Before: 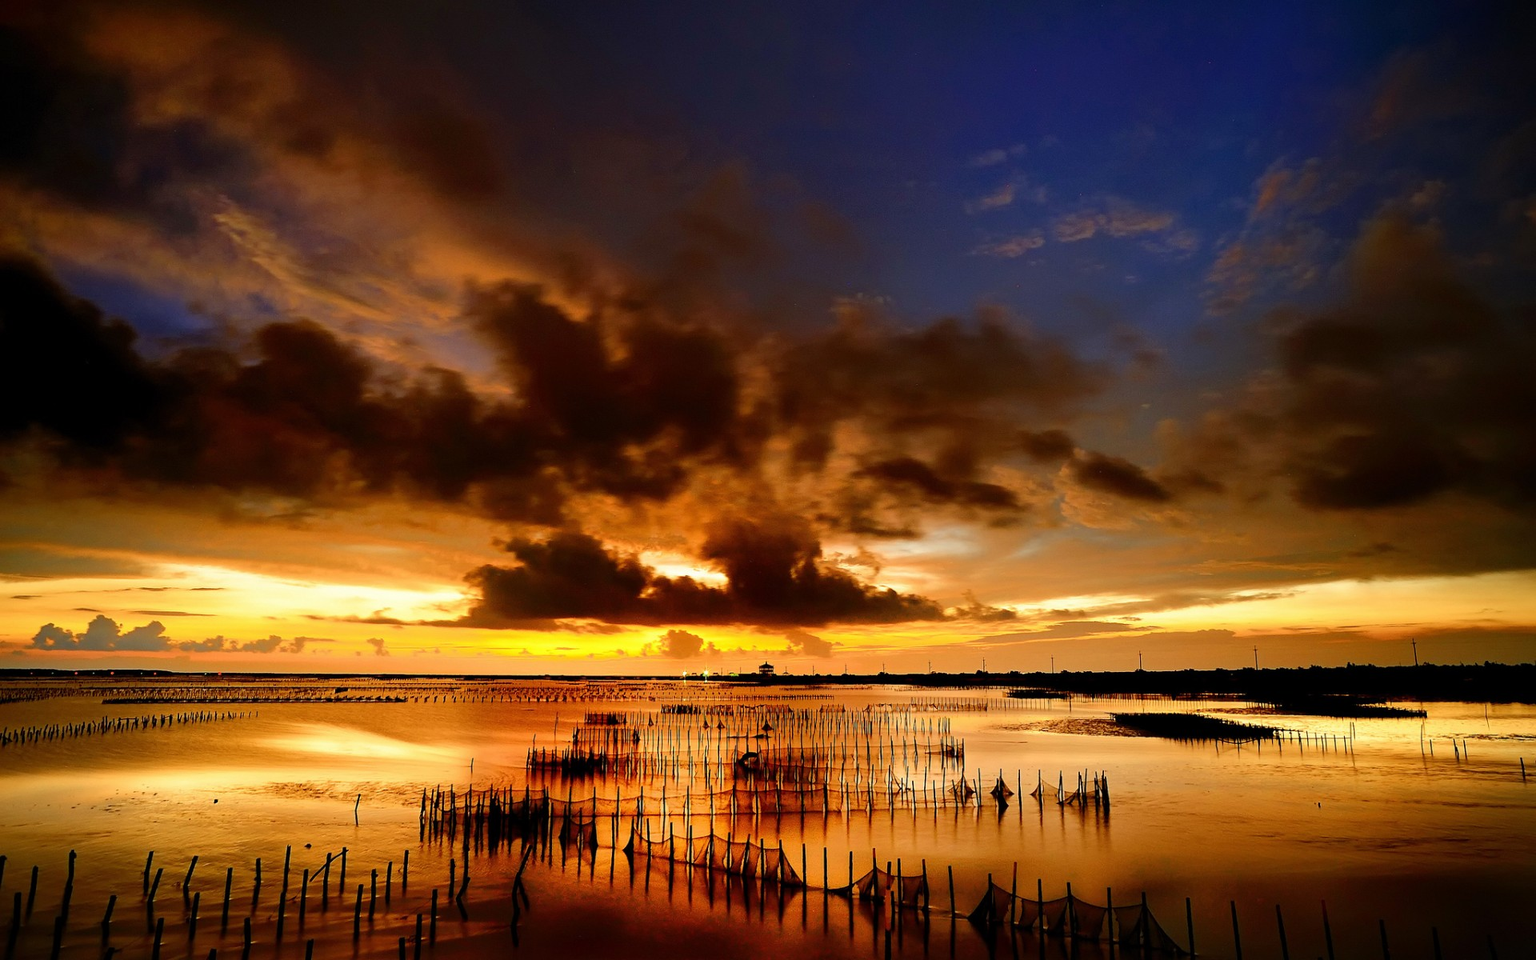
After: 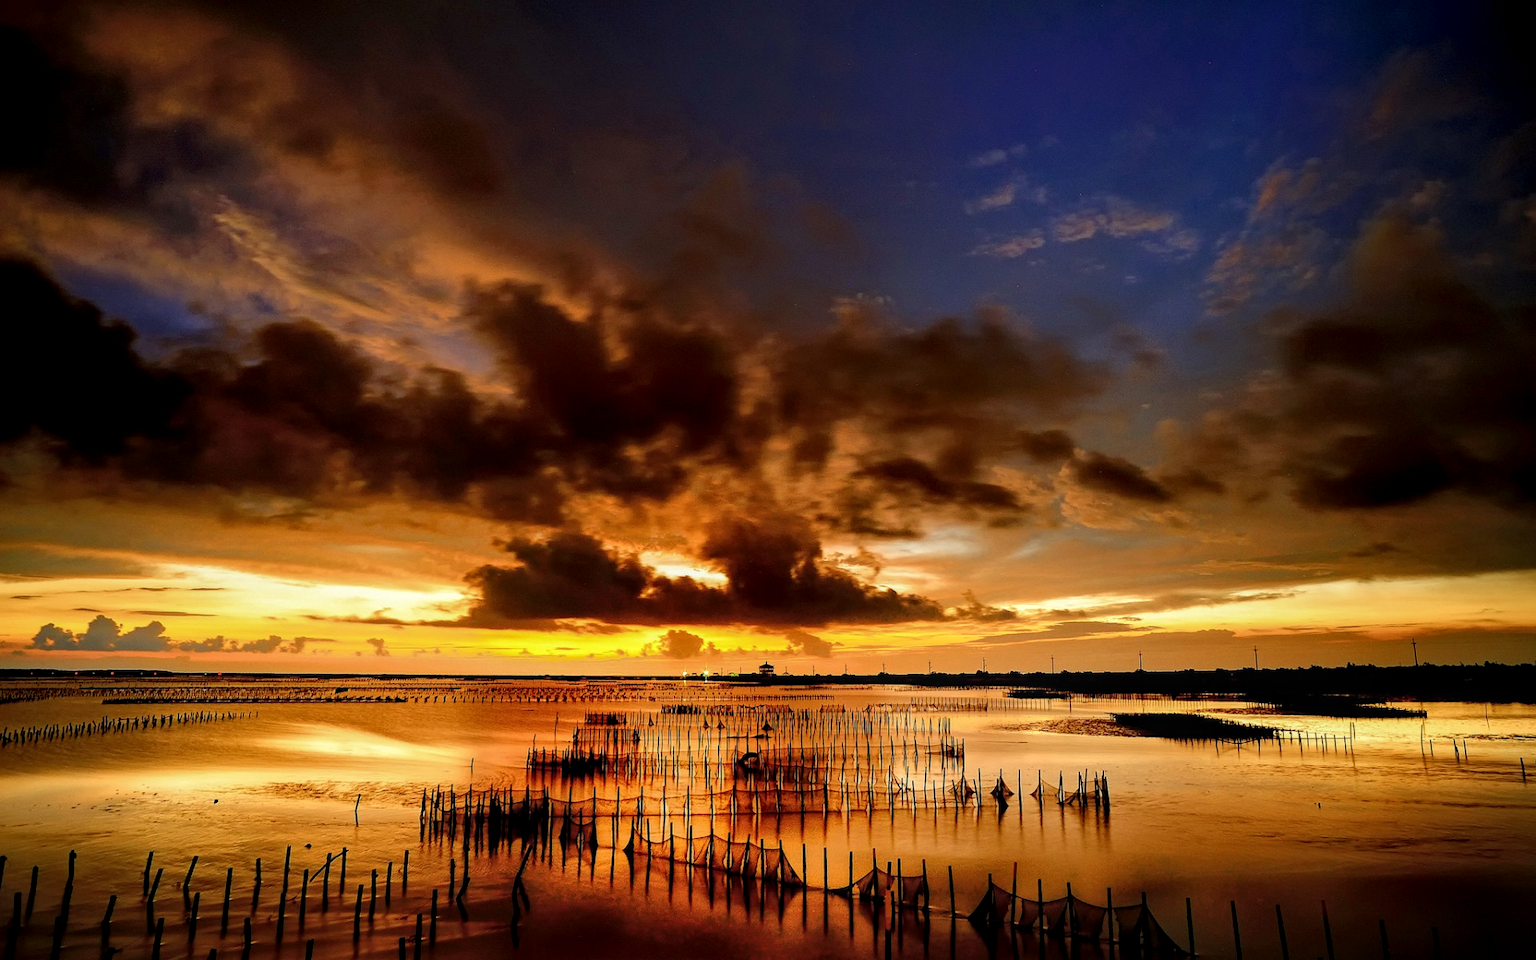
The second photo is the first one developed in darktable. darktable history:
local contrast: highlights 94%, shadows 88%, detail 160%, midtone range 0.2
exposure: exposure -0.142 EV, compensate highlight preservation false
